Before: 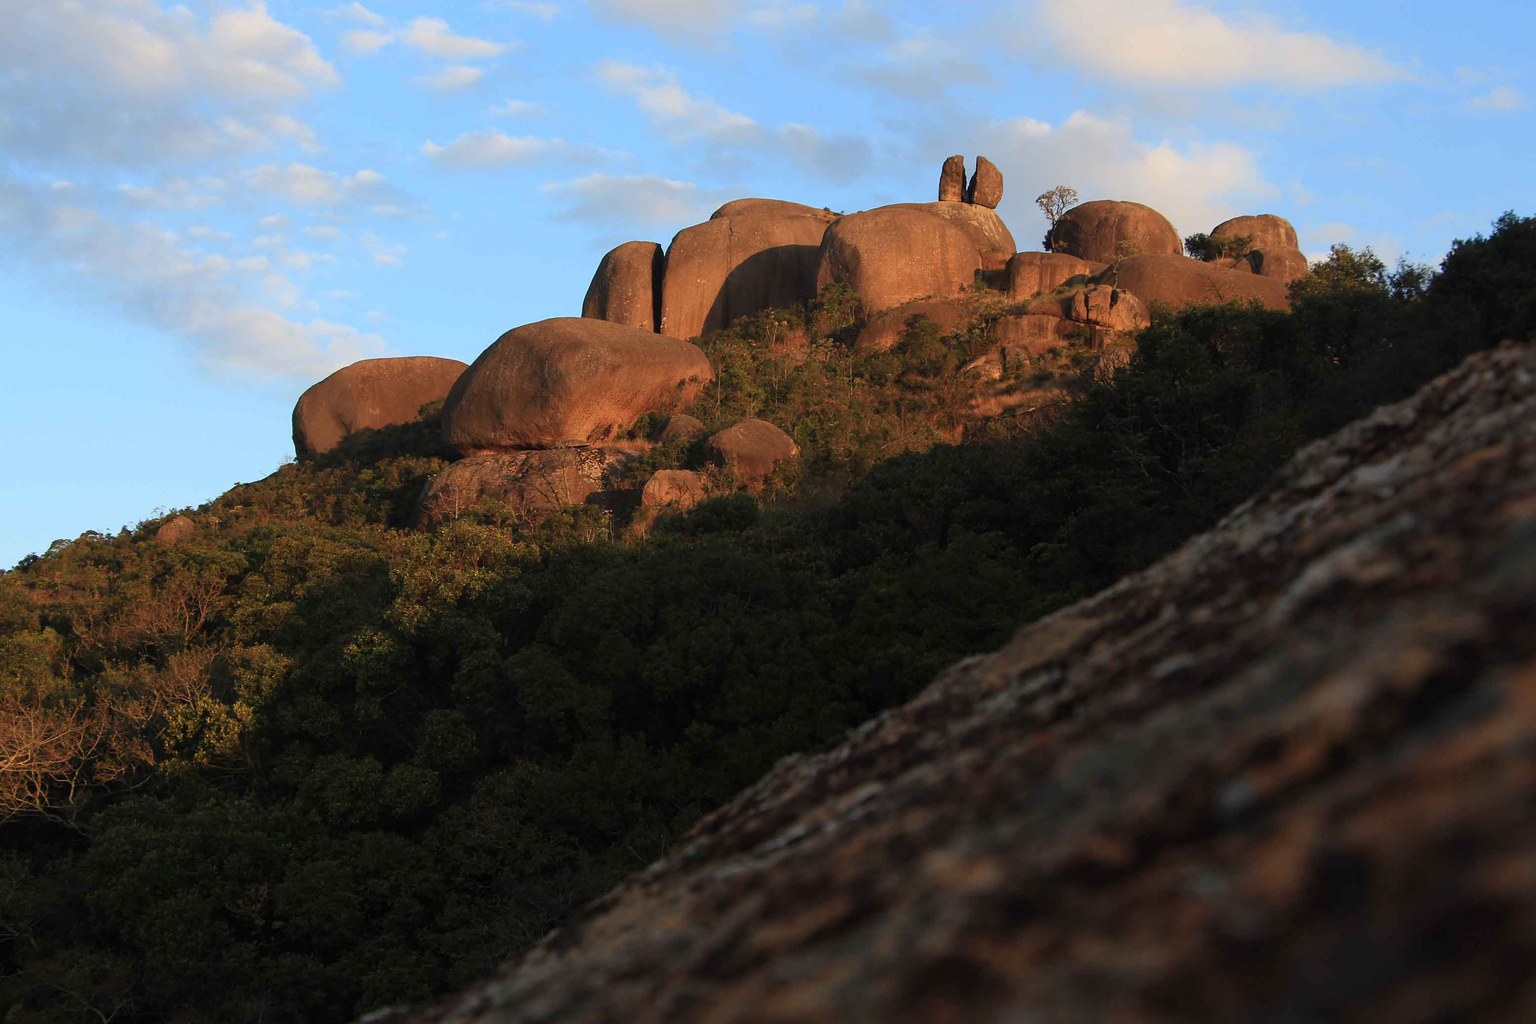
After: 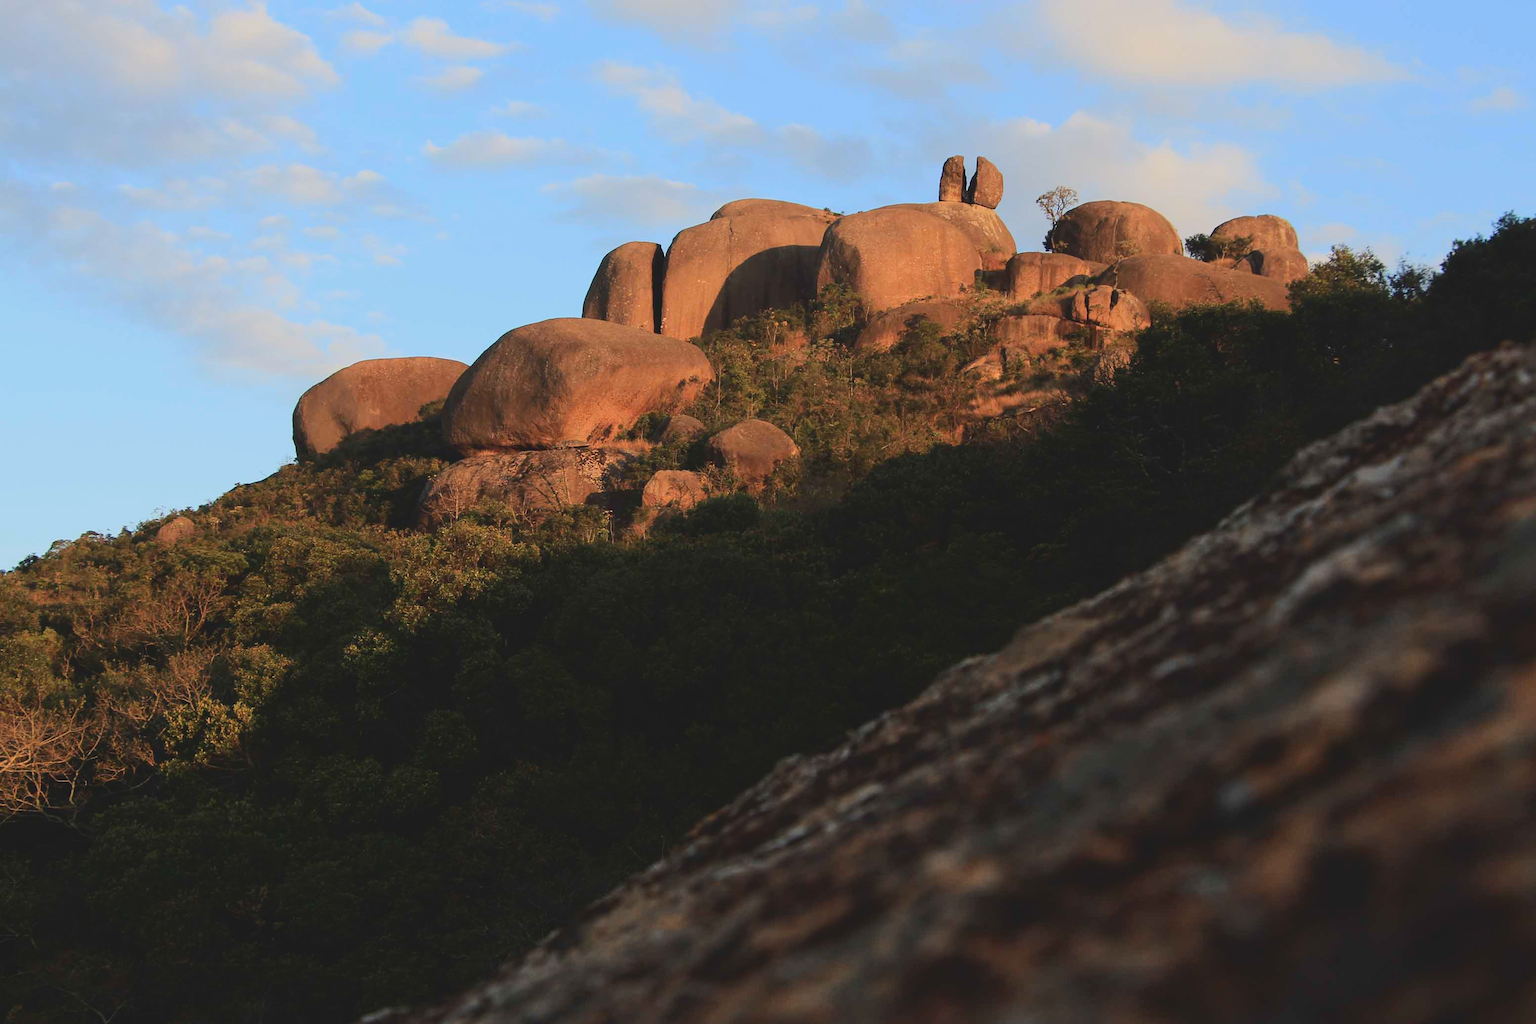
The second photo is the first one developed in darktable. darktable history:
tone curve: curves: ch0 [(0, 0) (0.003, 0.077) (0.011, 0.08) (0.025, 0.083) (0.044, 0.095) (0.069, 0.106) (0.1, 0.12) (0.136, 0.144) (0.177, 0.185) (0.224, 0.231) (0.277, 0.297) (0.335, 0.382) (0.399, 0.471) (0.468, 0.553) (0.543, 0.623) (0.623, 0.689) (0.709, 0.75) (0.801, 0.81) (0.898, 0.873) (1, 1)], color space Lab, linked channels, preserve colors none
contrast brightness saturation: contrast -0.095, saturation -0.082
